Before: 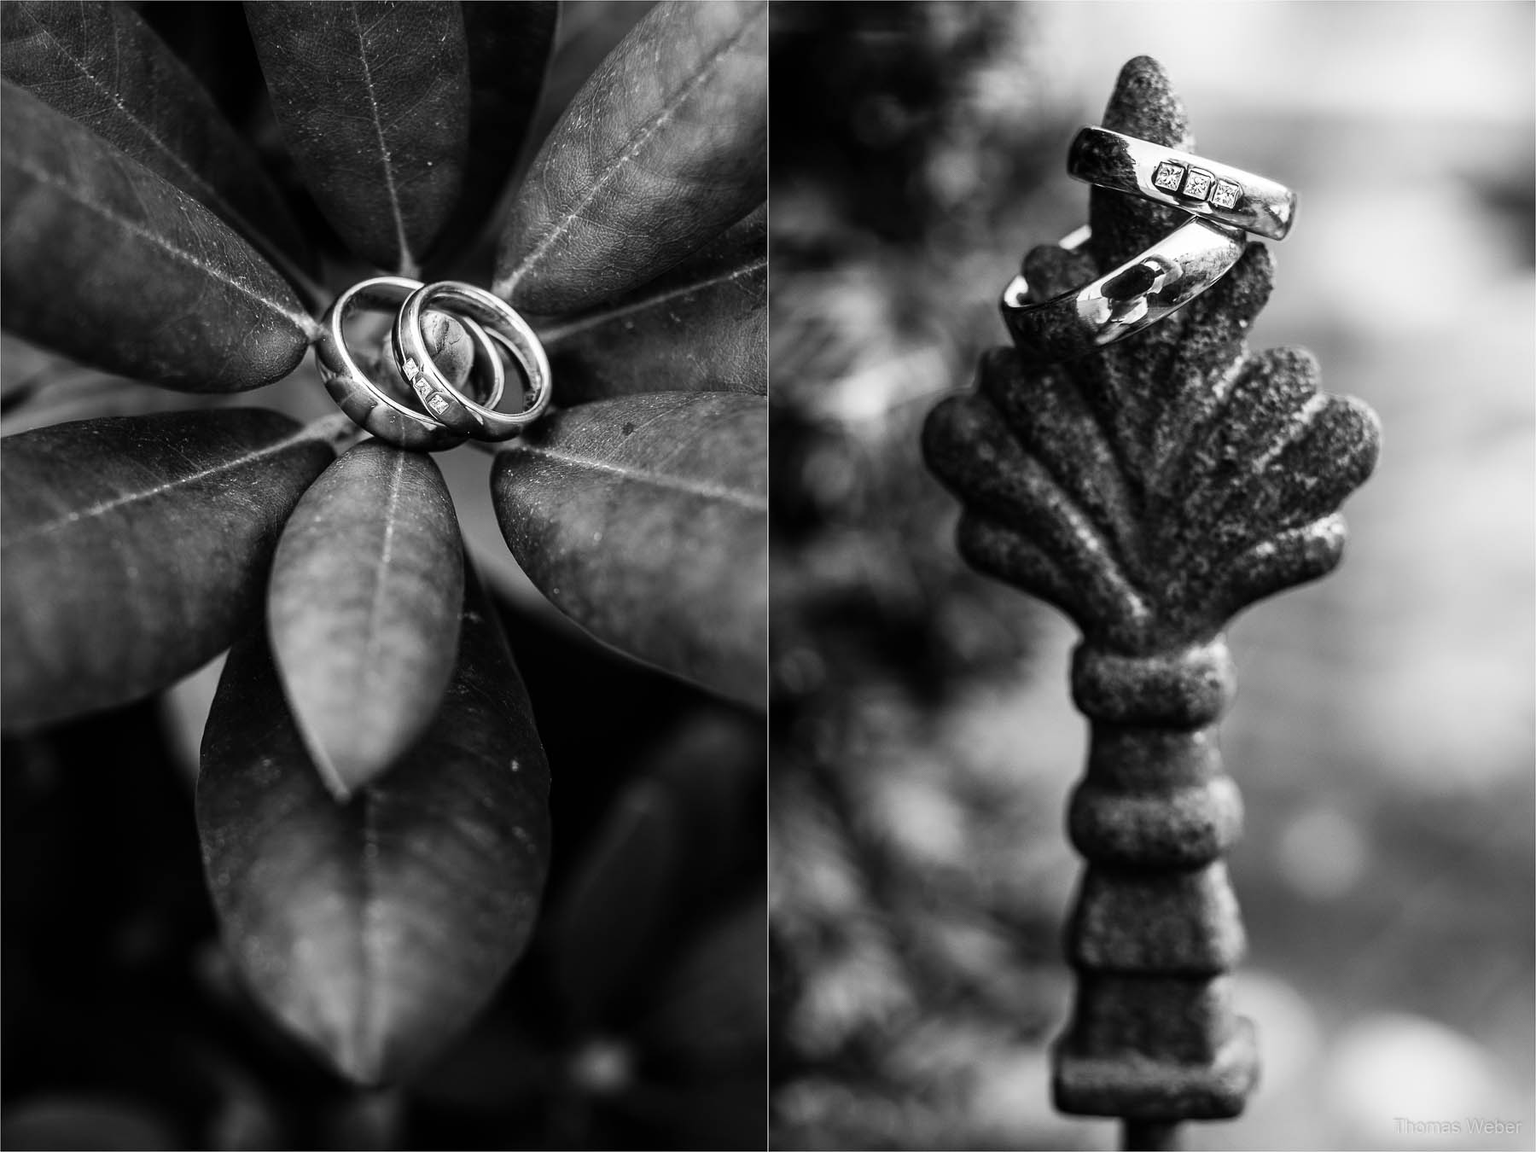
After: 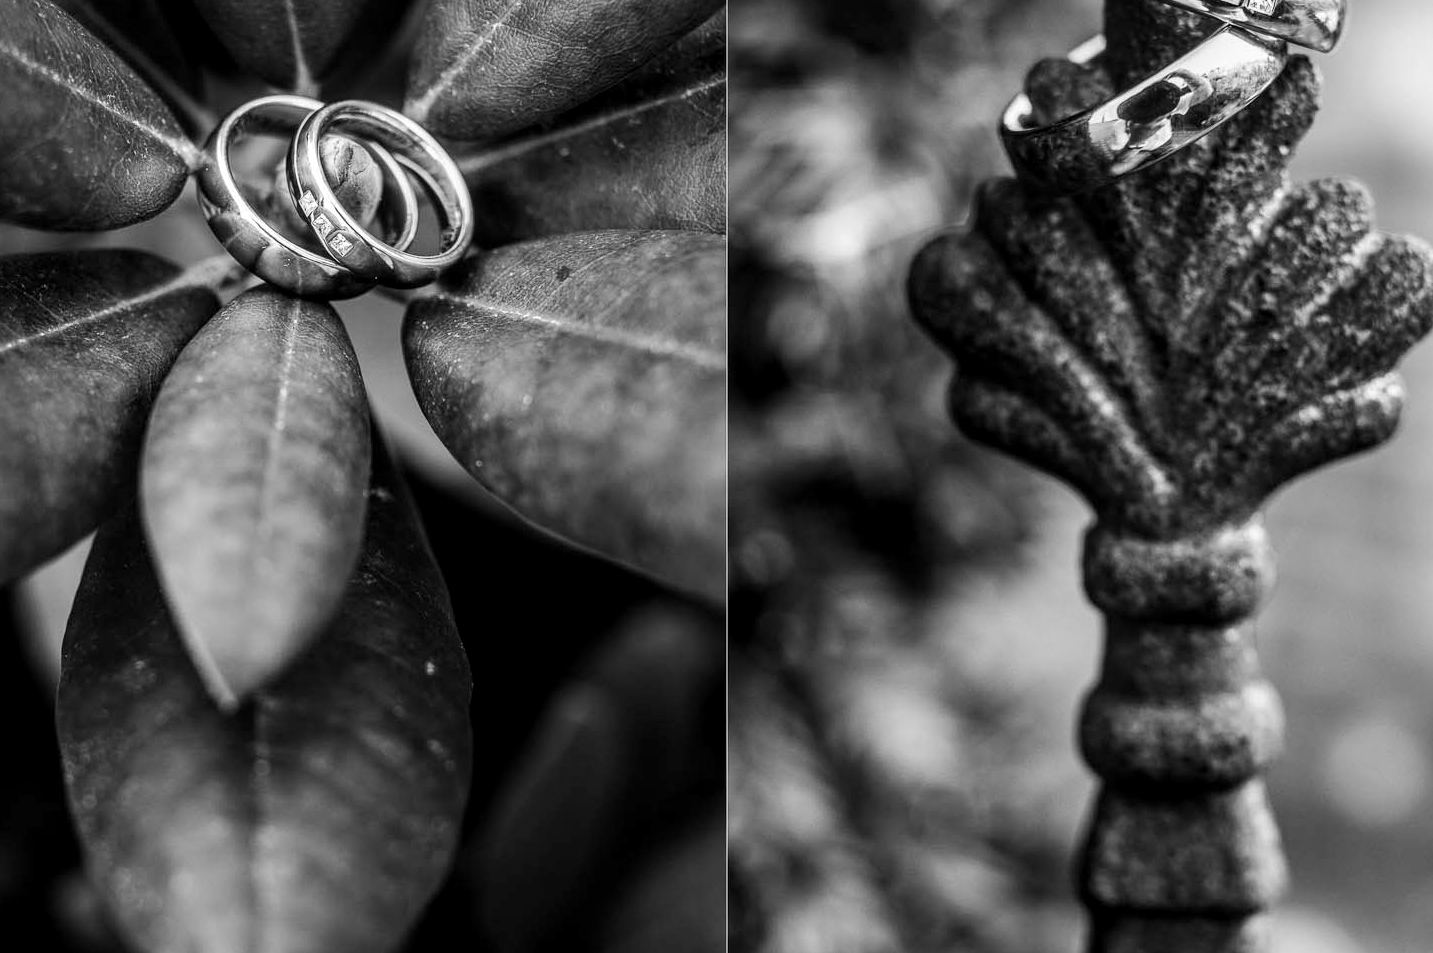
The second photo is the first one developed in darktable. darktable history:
color balance rgb: linear chroma grading › shadows -1.629%, linear chroma grading › highlights -14.479%, linear chroma grading › global chroma -9.359%, linear chroma grading › mid-tones -10.362%, perceptual saturation grading › global saturation 18.475%, perceptual brilliance grading › mid-tones 9.78%, perceptual brilliance grading › shadows 15.776%
local contrast: on, module defaults
crop: left 9.619%, top 17.02%, right 10.729%, bottom 12.33%
